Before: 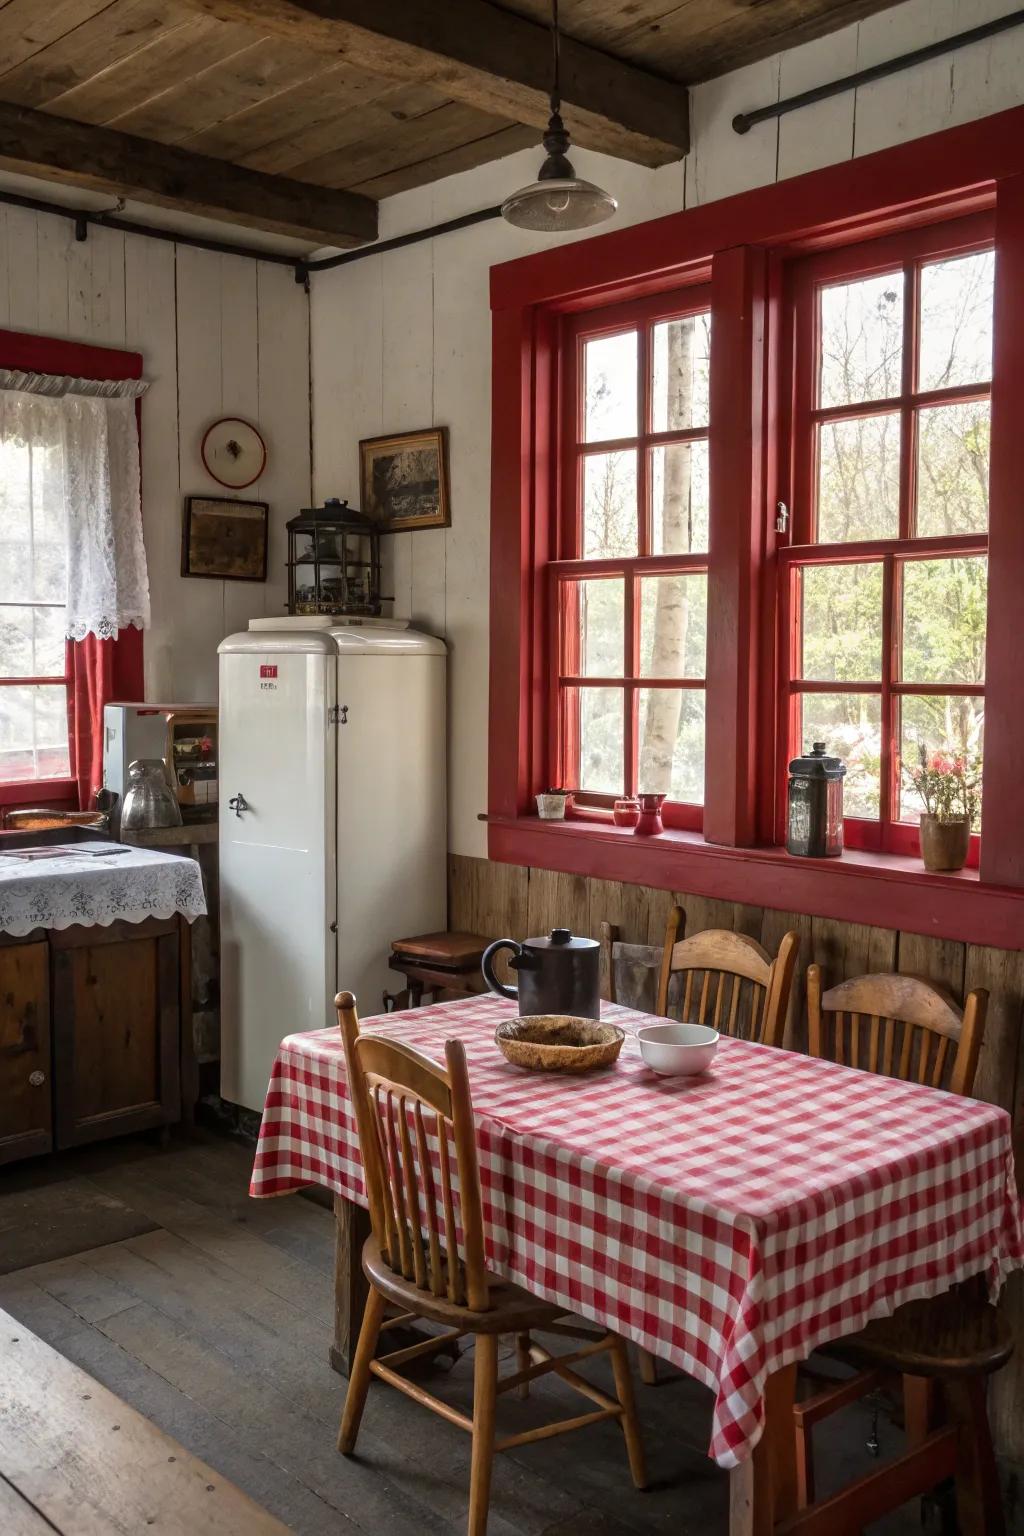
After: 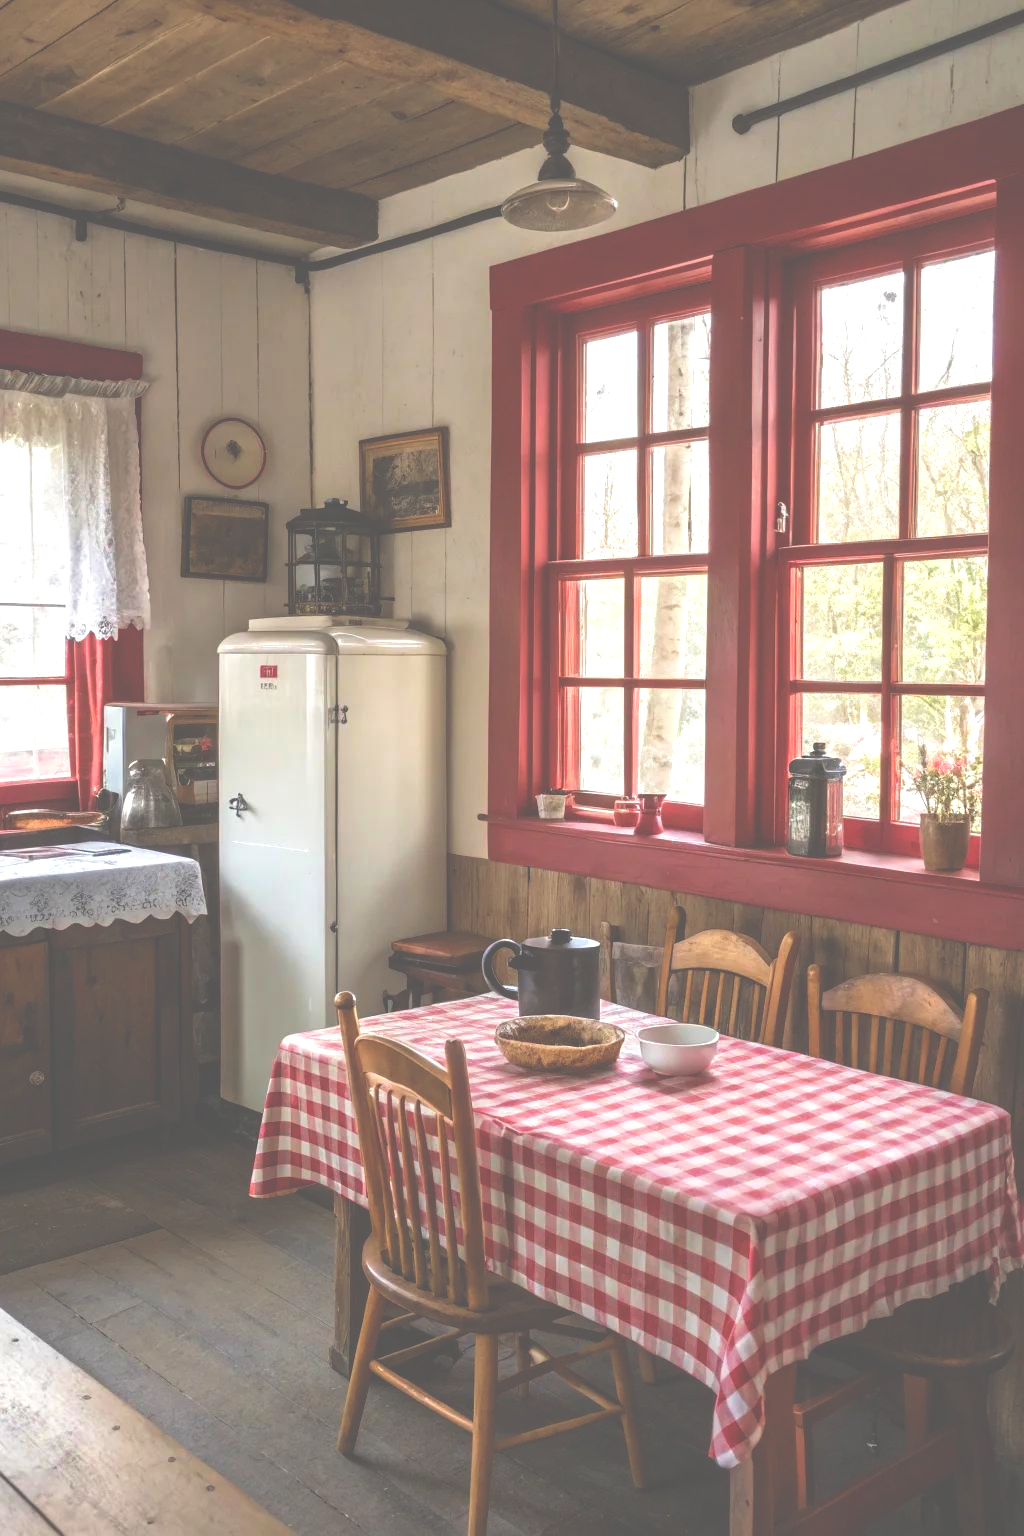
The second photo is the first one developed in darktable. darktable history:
exposure: black level correction -0.07, exposure 0.501 EV, compensate exposure bias true, compensate highlight preservation false
velvia: on, module defaults
